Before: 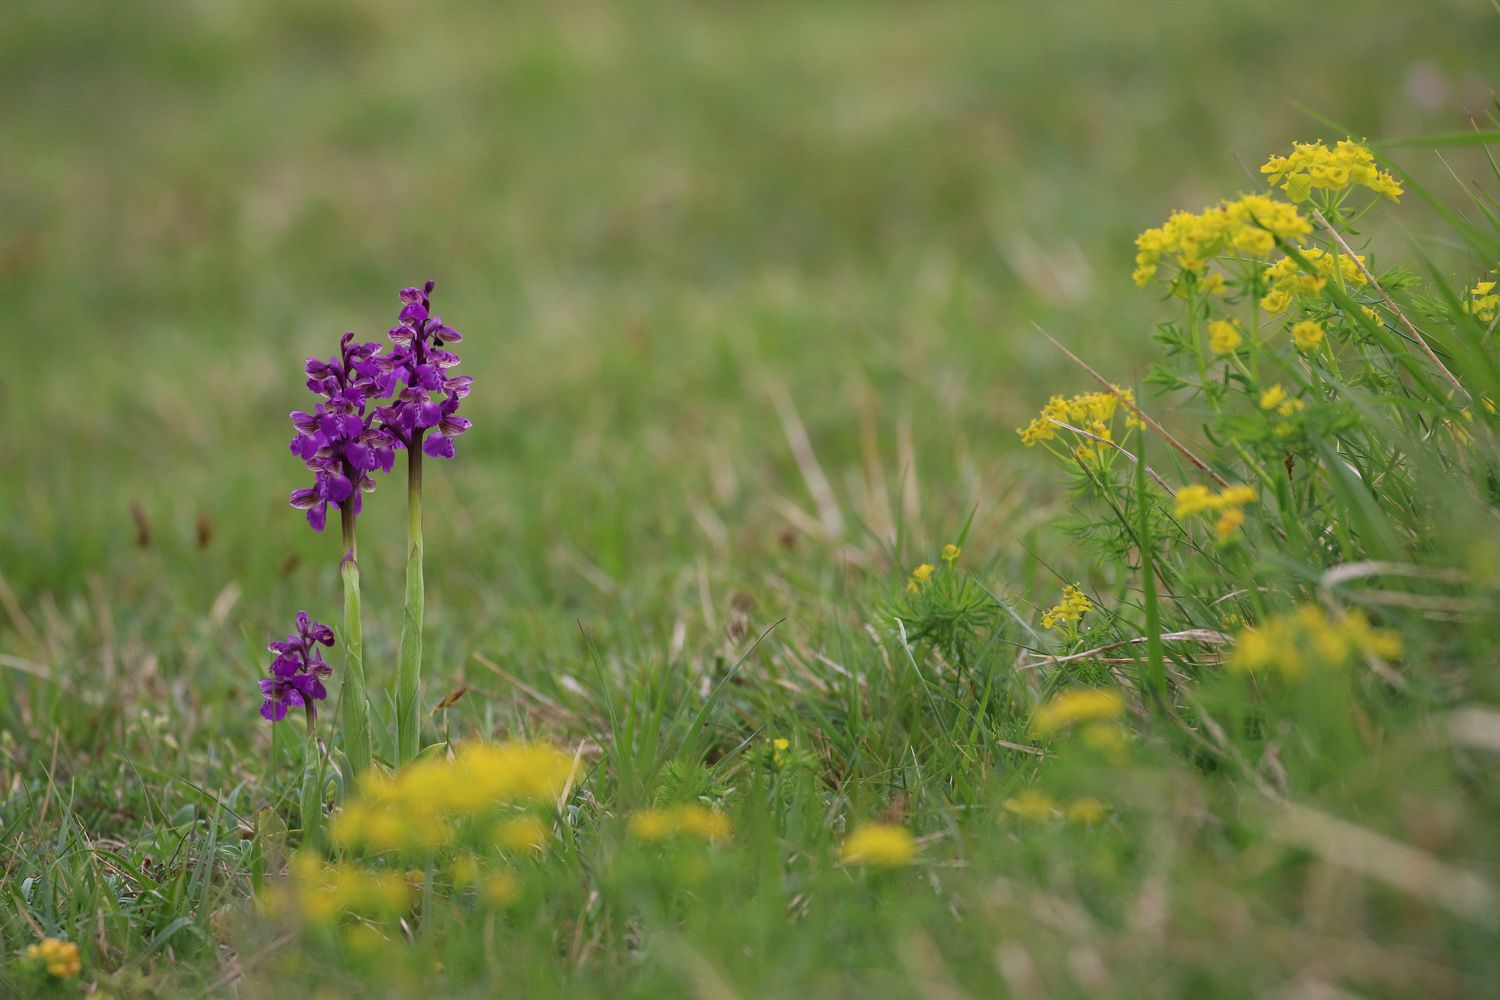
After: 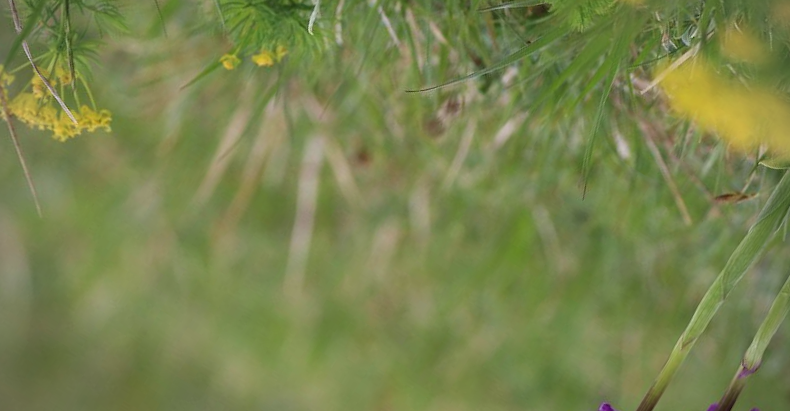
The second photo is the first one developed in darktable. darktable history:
contrast brightness saturation: saturation -0.062
vignetting: fall-off radius 61.08%
crop and rotate: angle 148.49°, left 9.21%, top 15.623%, right 4.582%, bottom 16.962%
